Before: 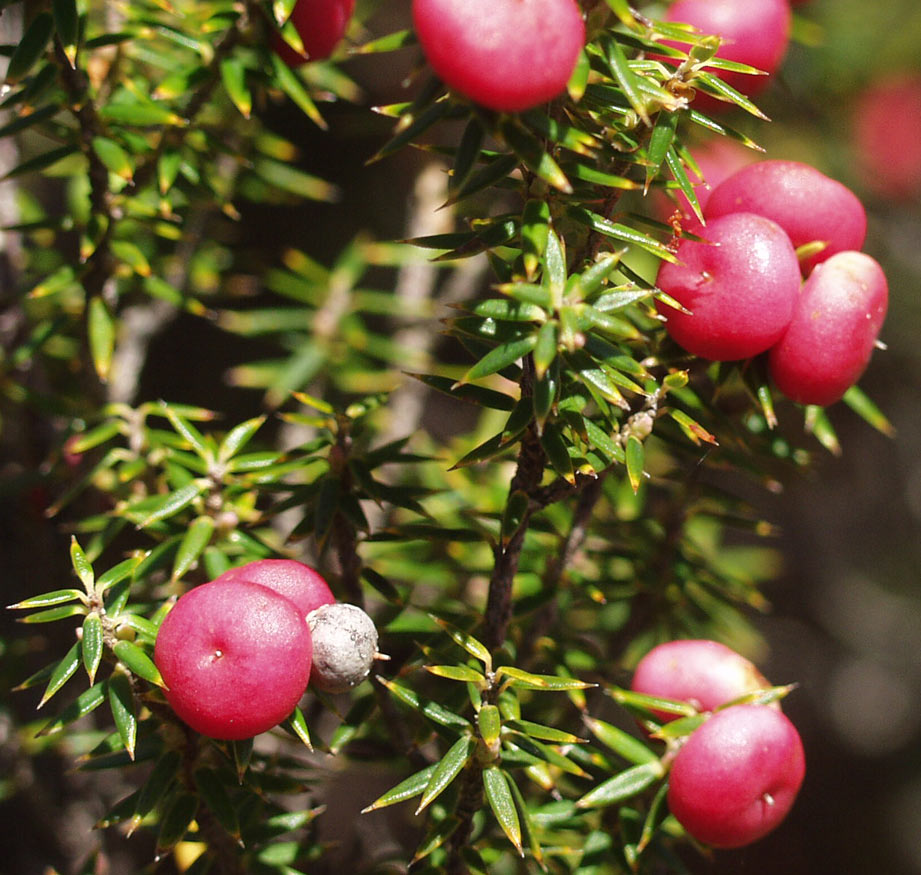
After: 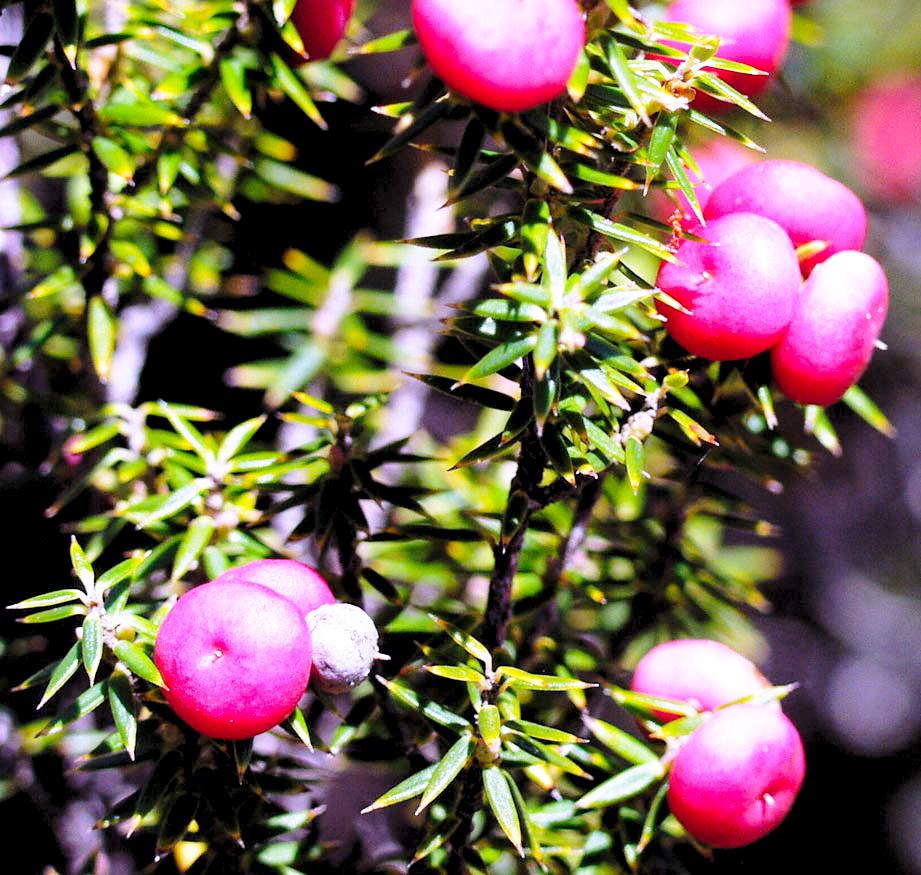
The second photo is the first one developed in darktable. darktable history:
color balance: output saturation 110%
white balance: red 0.98, blue 1.61
base curve: curves: ch0 [(0, 0) (0.028, 0.03) (0.121, 0.232) (0.46, 0.748) (0.859, 0.968) (1, 1)], preserve colors none
rgb levels: levels [[0.013, 0.434, 0.89], [0, 0.5, 1], [0, 0.5, 1]]
